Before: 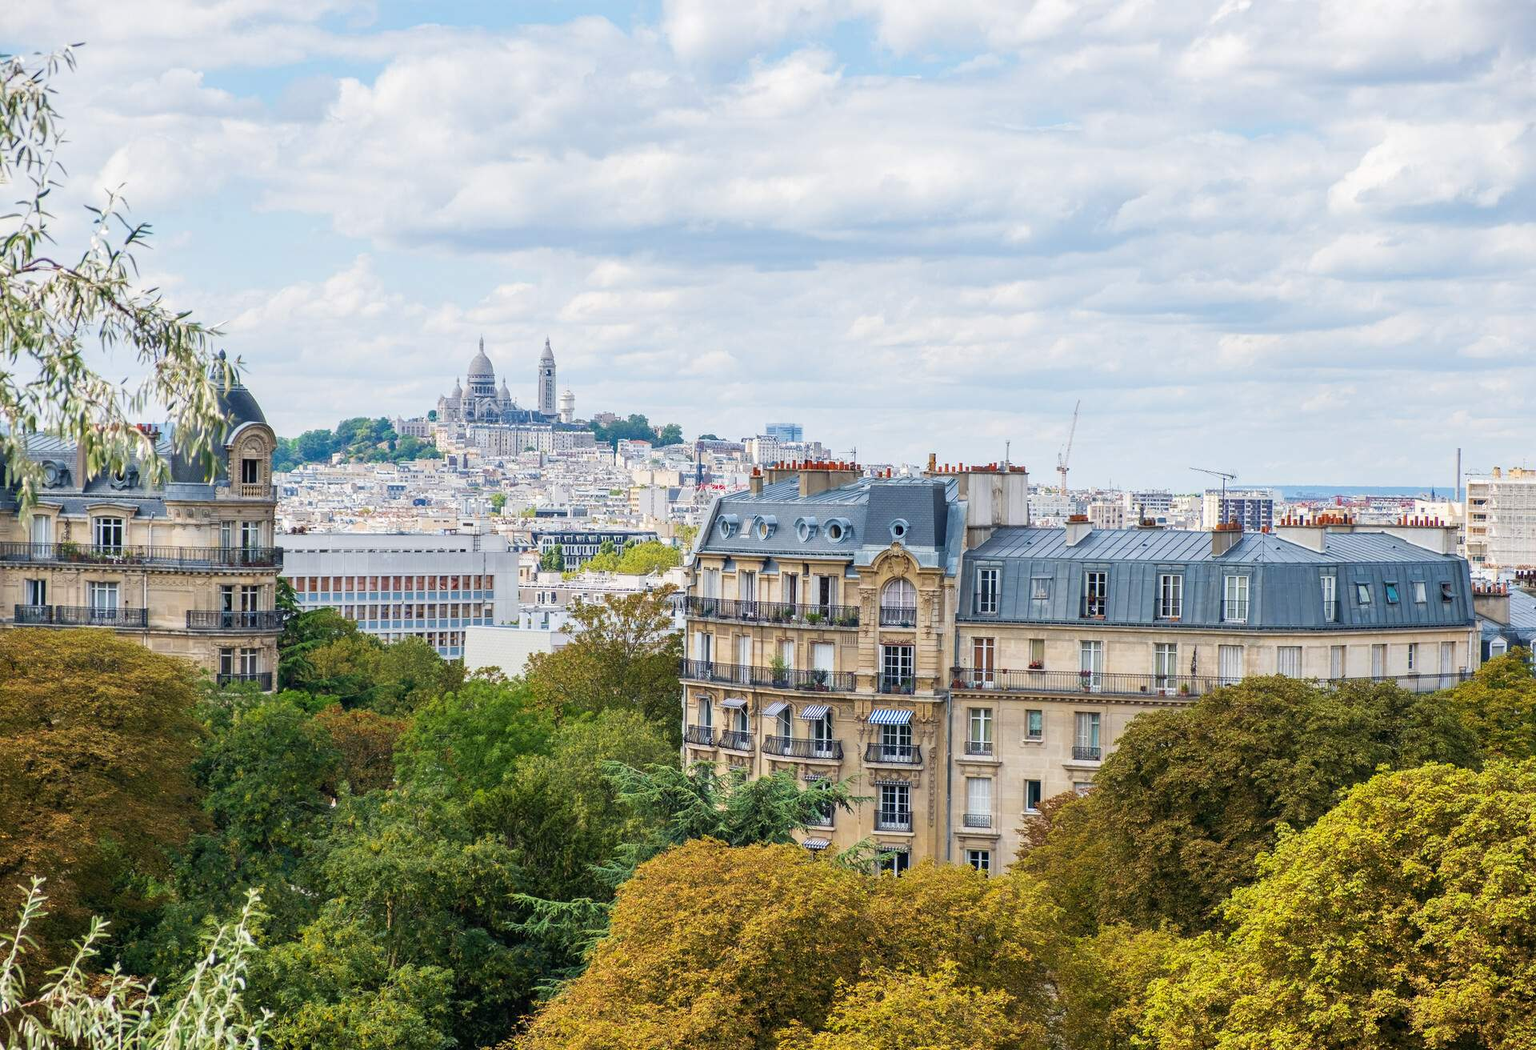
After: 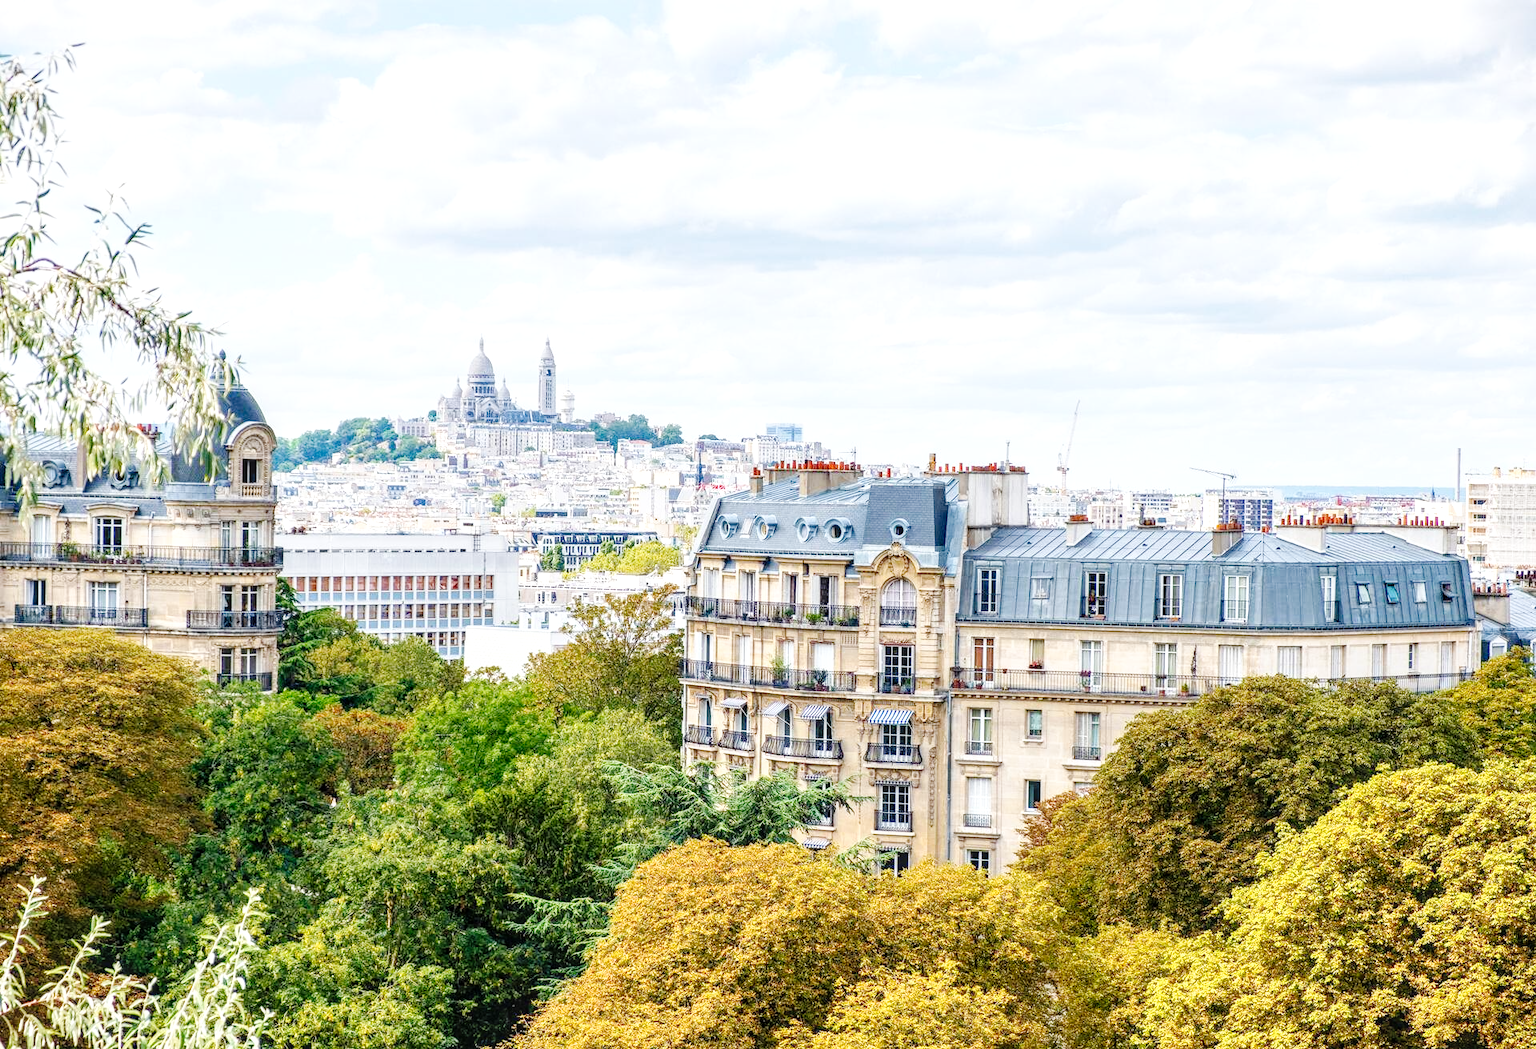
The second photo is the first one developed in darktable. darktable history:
exposure: black level correction 0.001, exposure 0.5 EV, compensate highlight preservation false
local contrast: on, module defaults
tone curve: curves: ch0 [(0, 0.014) (0.12, 0.096) (0.386, 0.49) (0.54, 0.684) (0.751, 0.855) (0.89, 0.943) (0.998, 0.989)]; ch1 [(0, 0) (0.133, 0.099) (0.437, 0.41) (0.5, 0.5) (0.517, 0.536) (0.548, 0.575) (0.582, 0.639) (0.627, 0.692) (0.836, 0.868) (1, 1)]; ch2 [(0, 0) (0.374, 0.341) (0.456, 0.443) (0.478, 0.49) (0.501, 0.5) (0.528, 0.538) (0.55, 0.6) (0.572, 0.633) (0.702, 0.775) (1, 1)], preserve colors none
